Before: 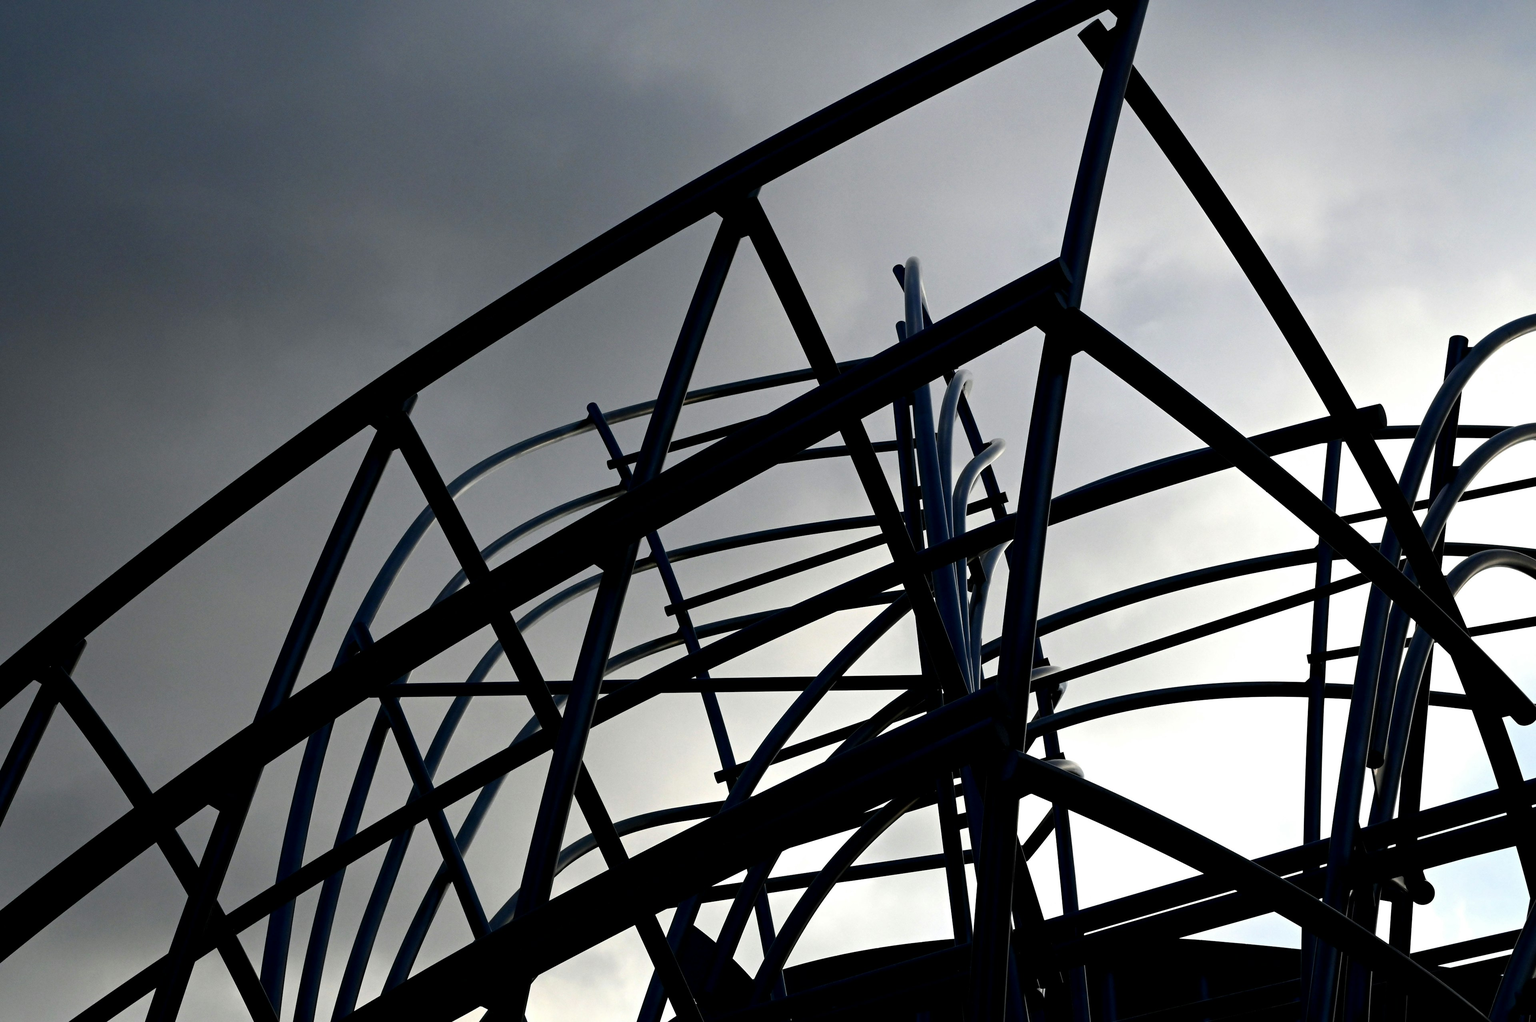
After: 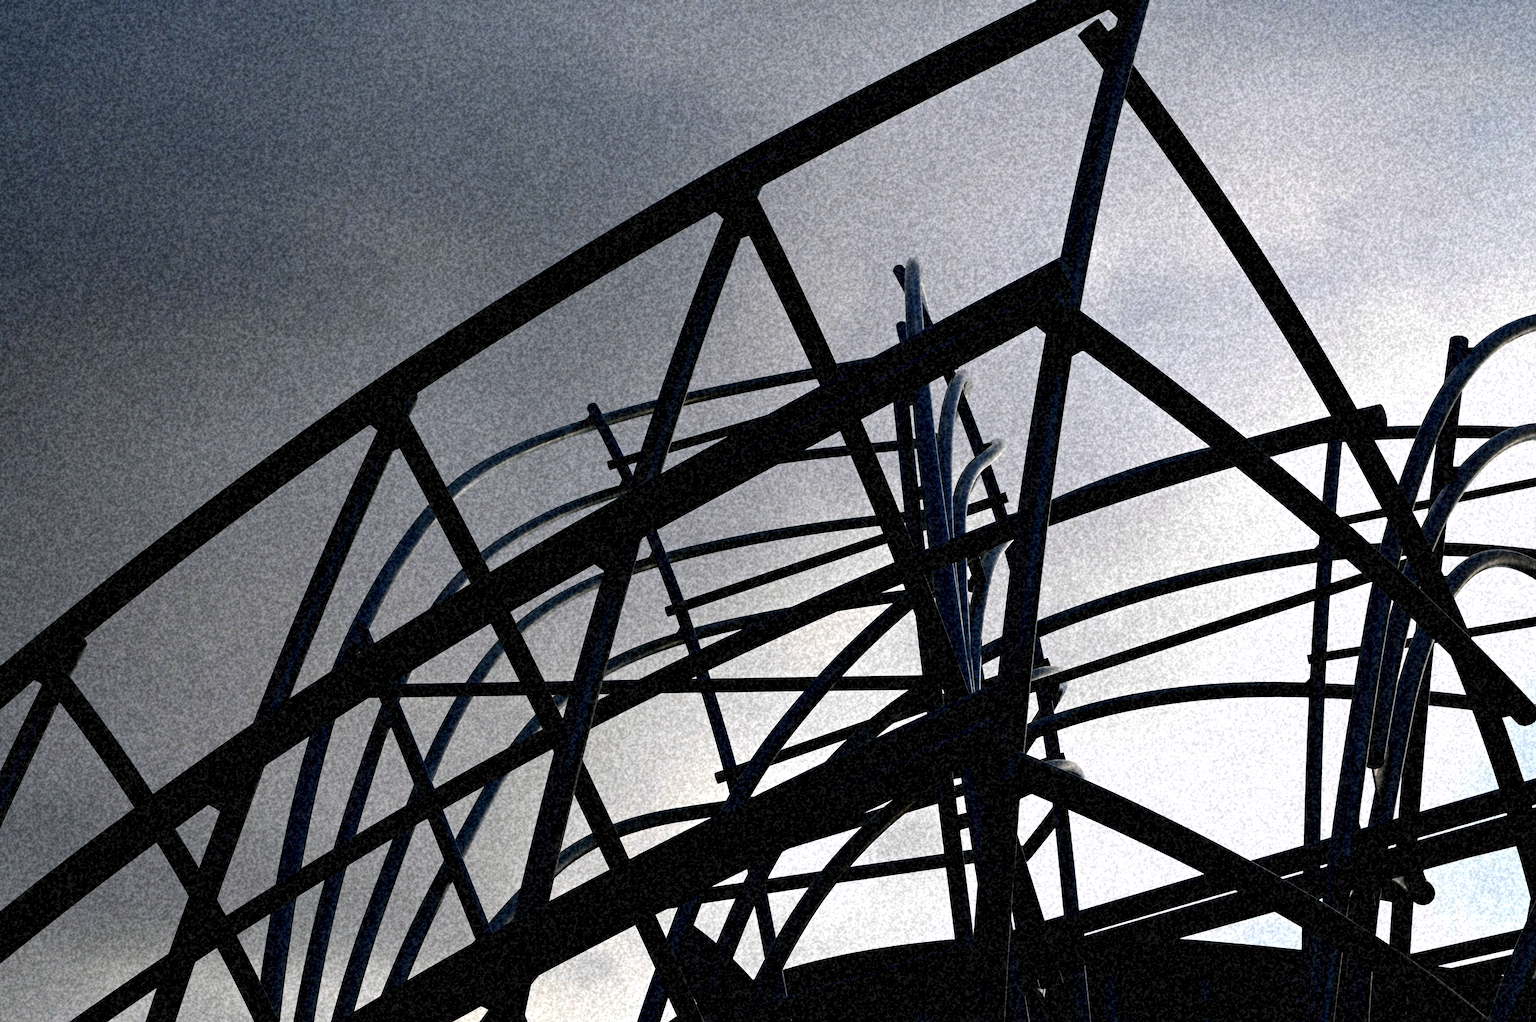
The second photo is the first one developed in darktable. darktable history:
white balance: red 1.009, blue 1.027
grain: coarseness 46.9 ISO, strength 50.21%, mid-tones bias 0%
